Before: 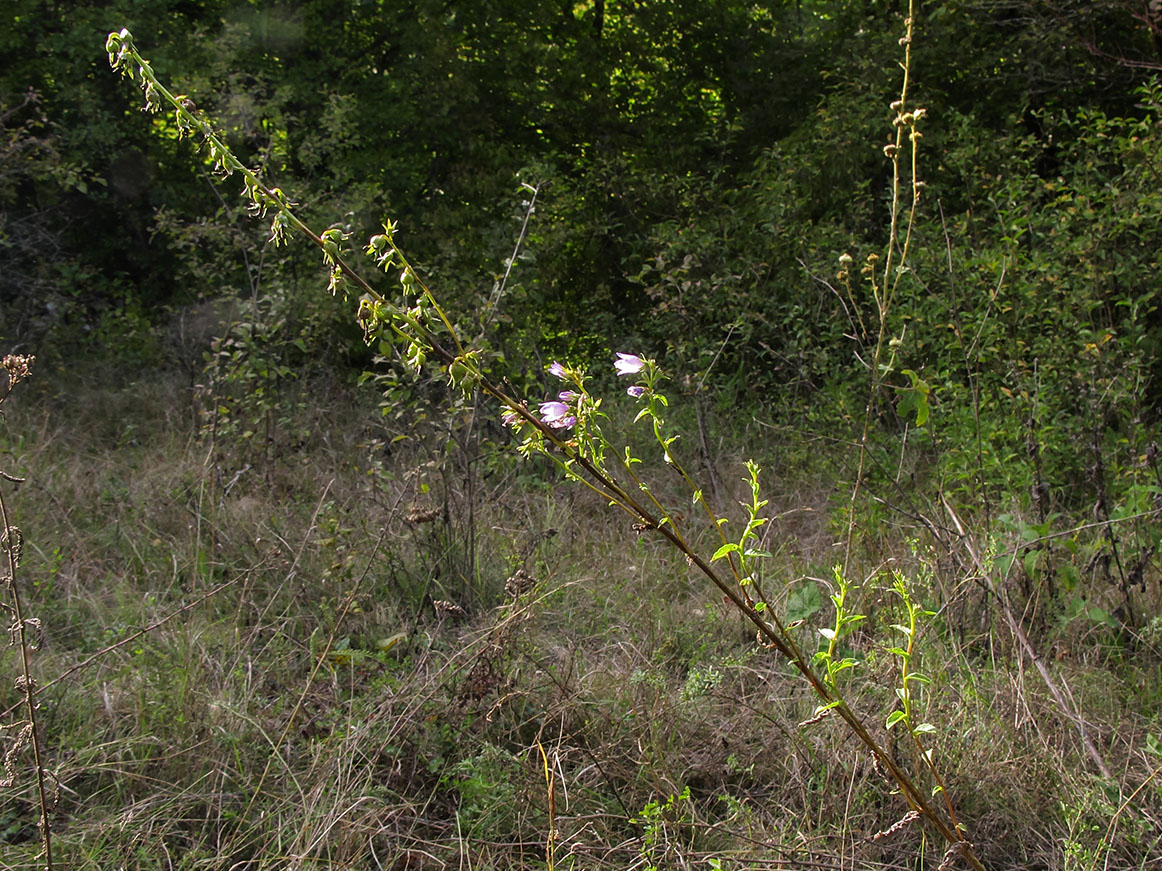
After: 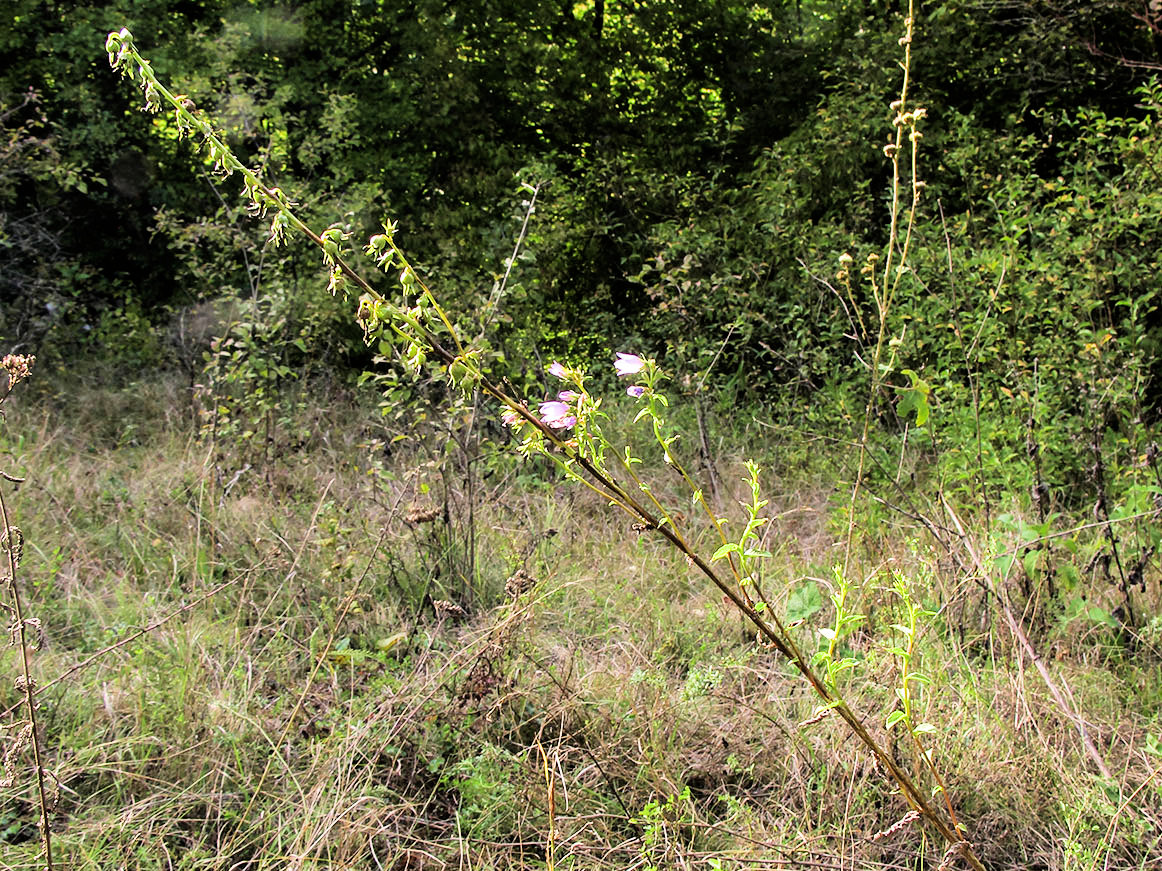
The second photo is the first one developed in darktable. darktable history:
filmic rgb: black relative exposure -5 EV, hardness 2.88, contrast 1.3
velvia: strength 30%
exposure: black level correction 0, exposure 1.45 EV, compensate exposure bias true, compensate highlight preservation false
